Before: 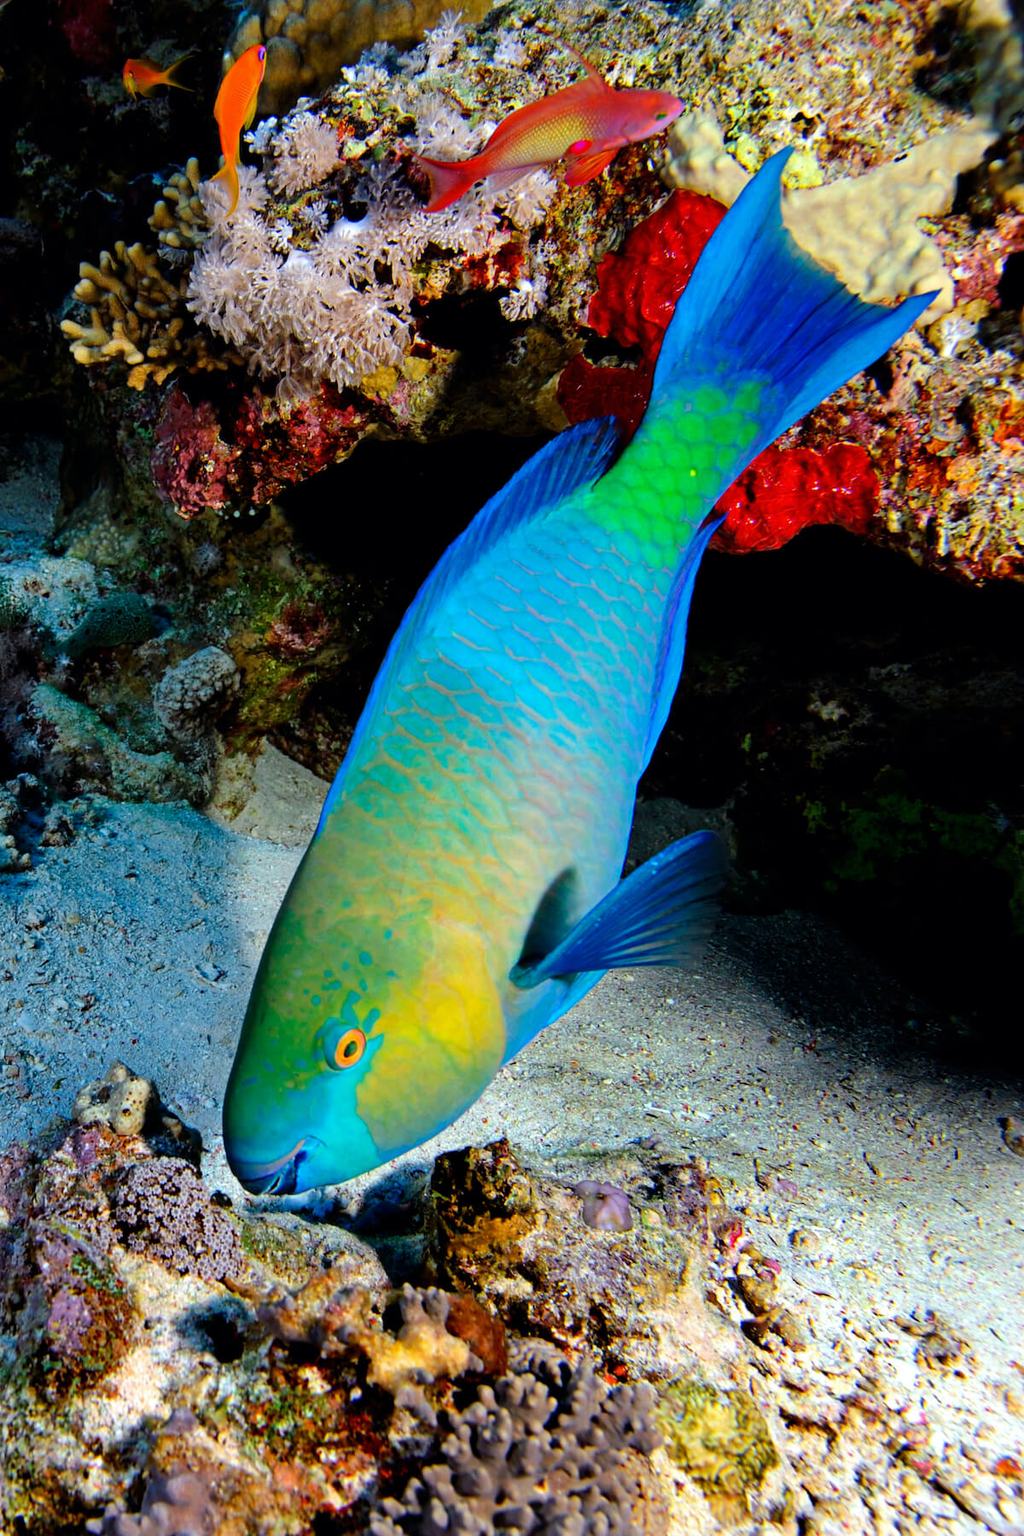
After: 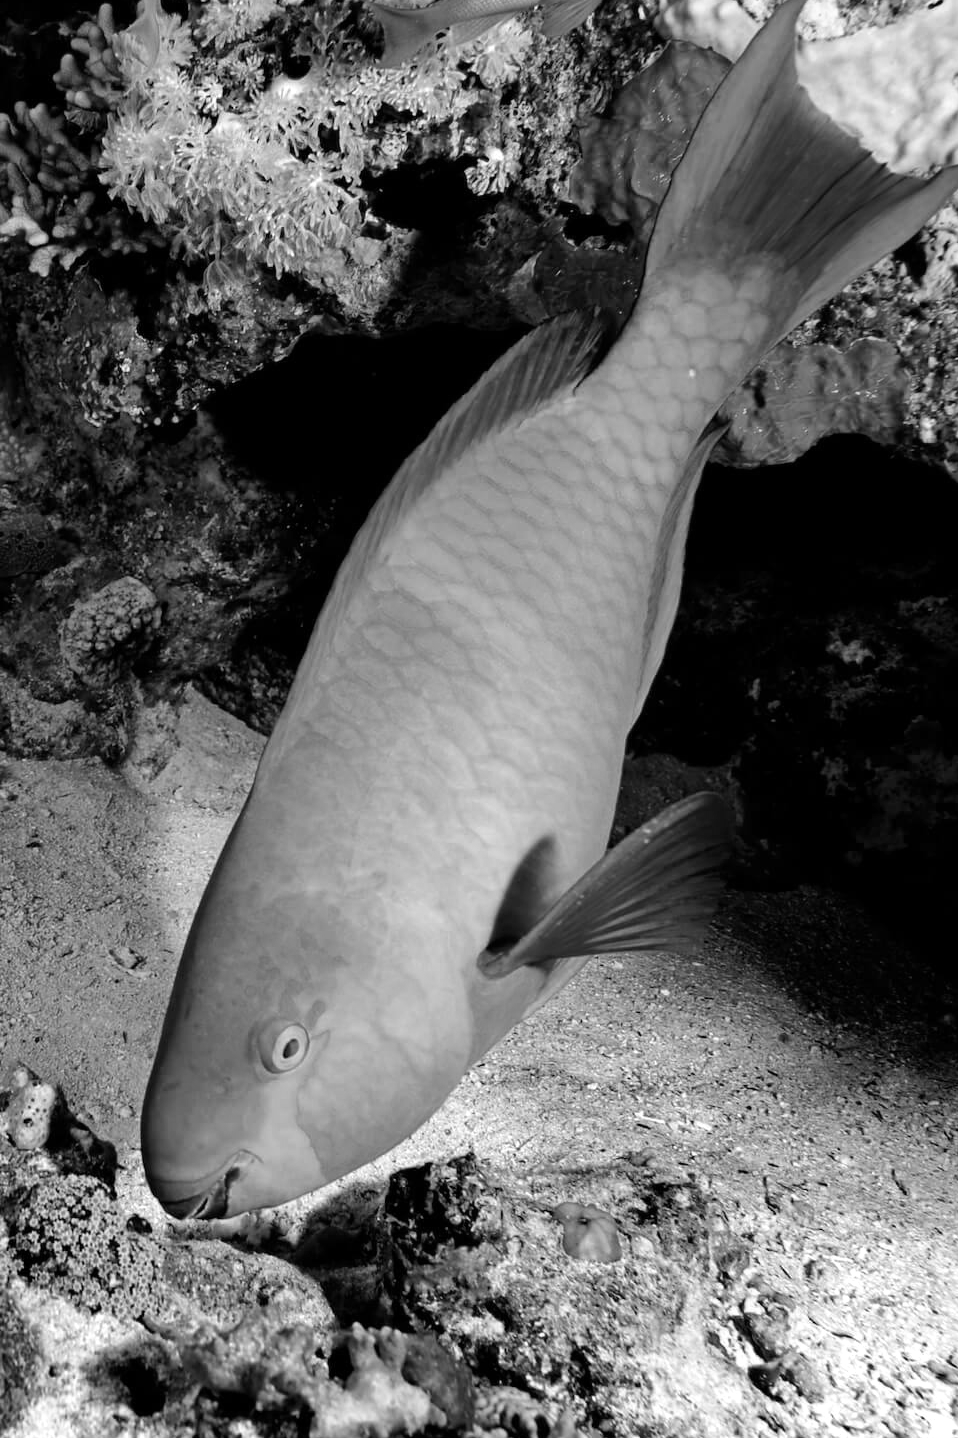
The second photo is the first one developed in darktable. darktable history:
crop and rotate: left 10.071%, top 10.071%, right 10.02%, bottom 10.02%
white balance: red 1.188, blue 1.11
monochrome: a -4.13, b 5.16, size 1
